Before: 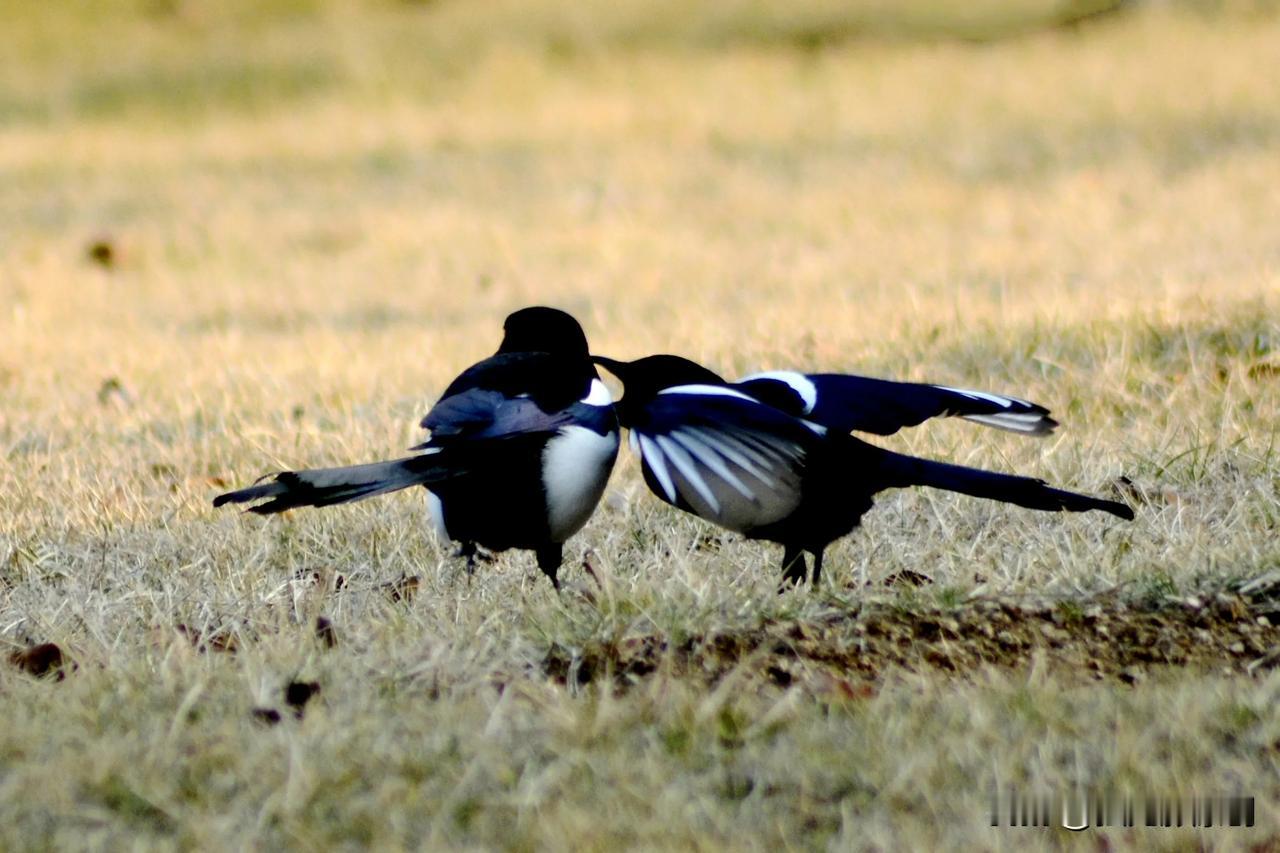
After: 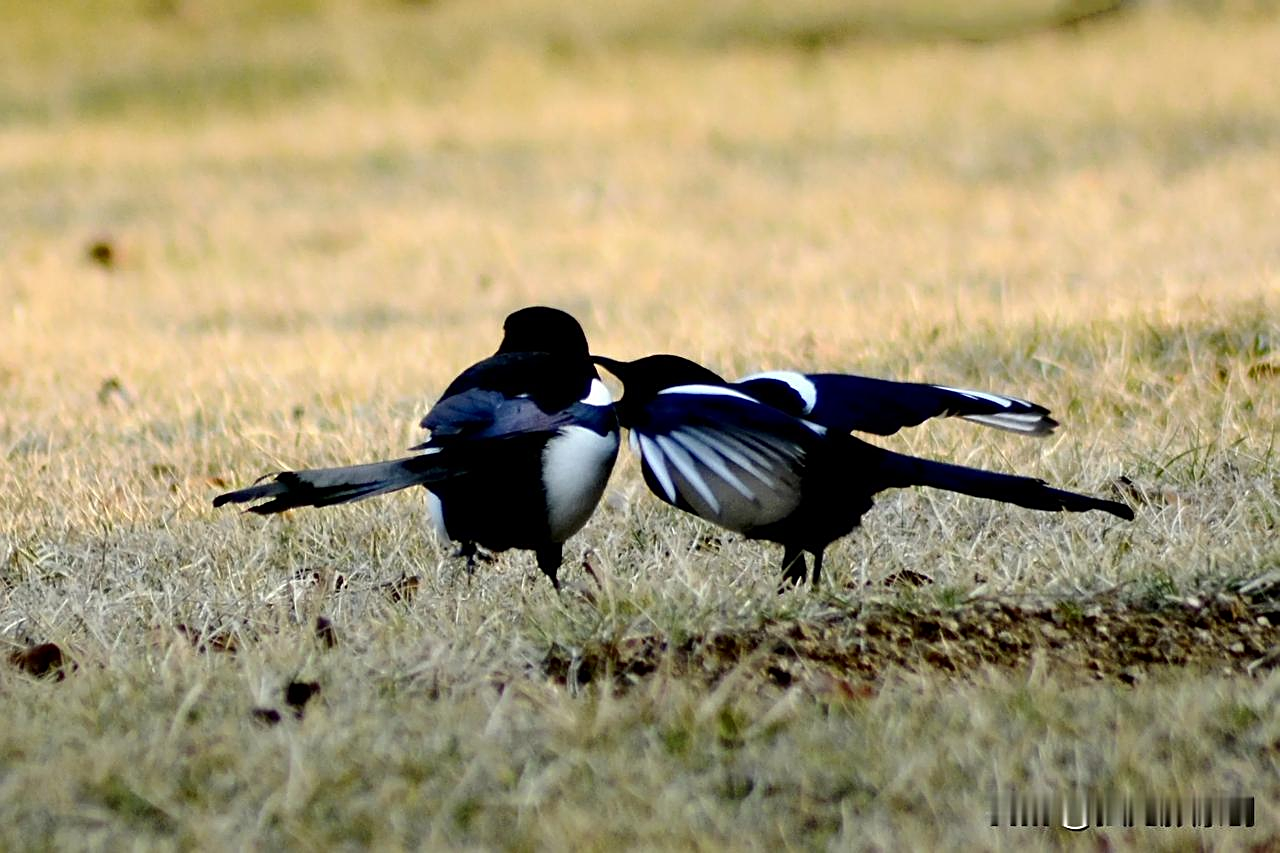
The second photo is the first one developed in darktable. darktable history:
contrast brightness saturation: contrast 0.03, brightness -0.04
sharpen: on, module defaults
